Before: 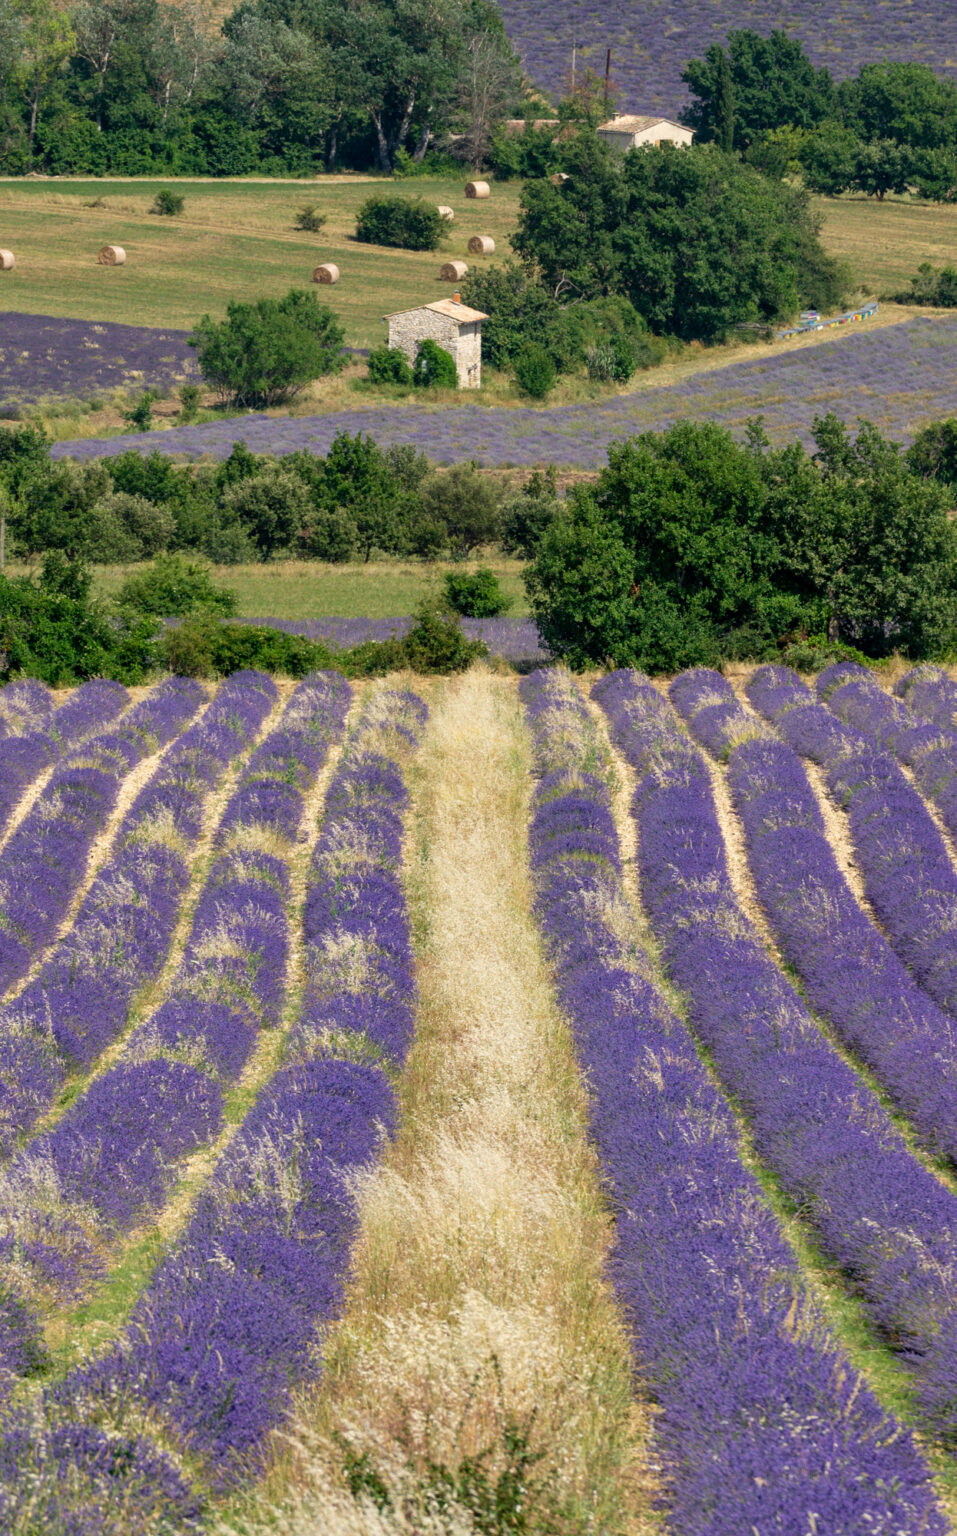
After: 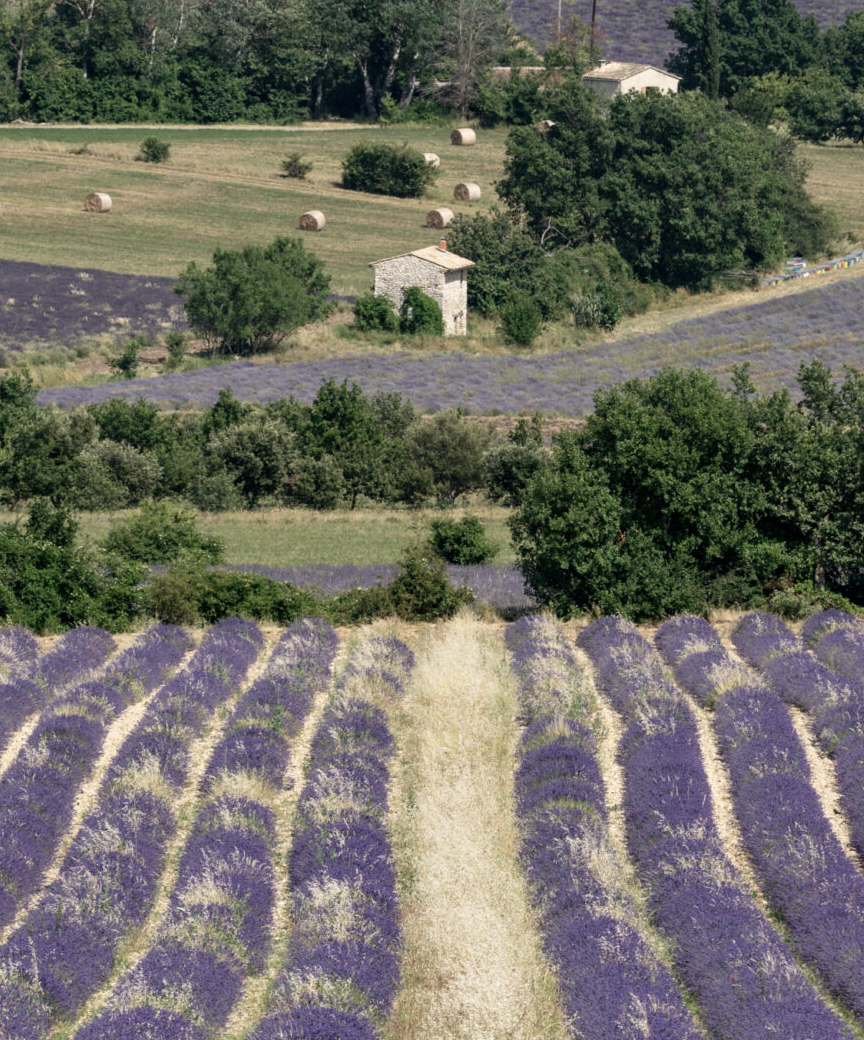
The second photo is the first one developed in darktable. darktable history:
crop: left 1.509%, top 3.452%, right 7.696%, bottom 28.452%
contrast brightness saturation: contrast 0.1, saturation -0.36
